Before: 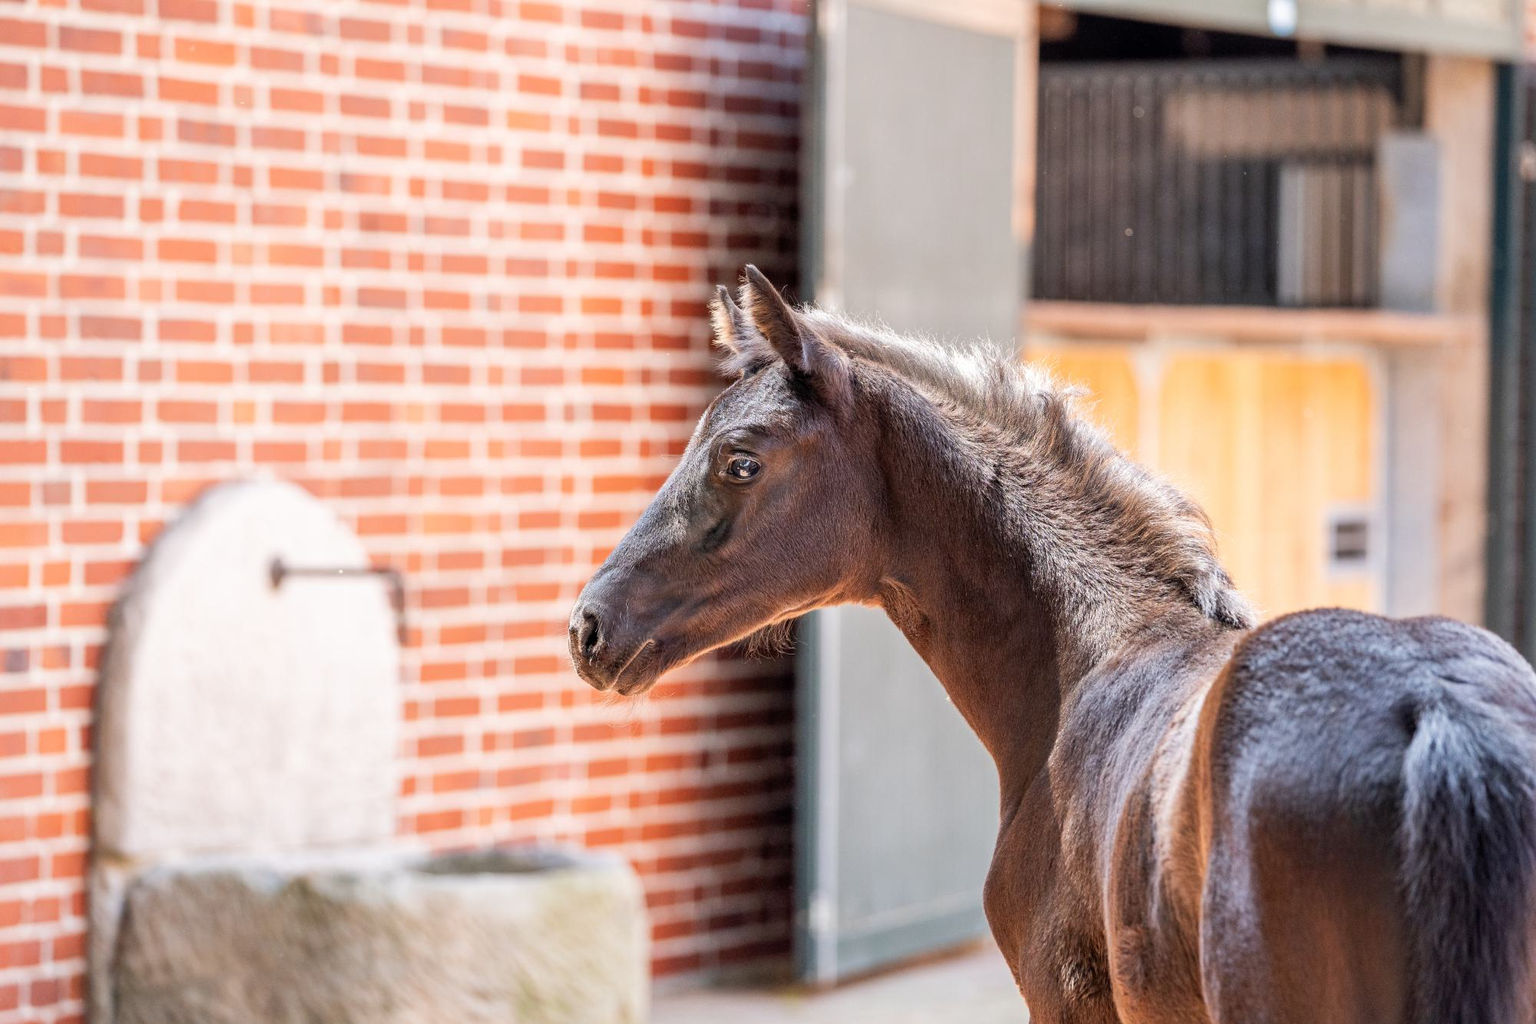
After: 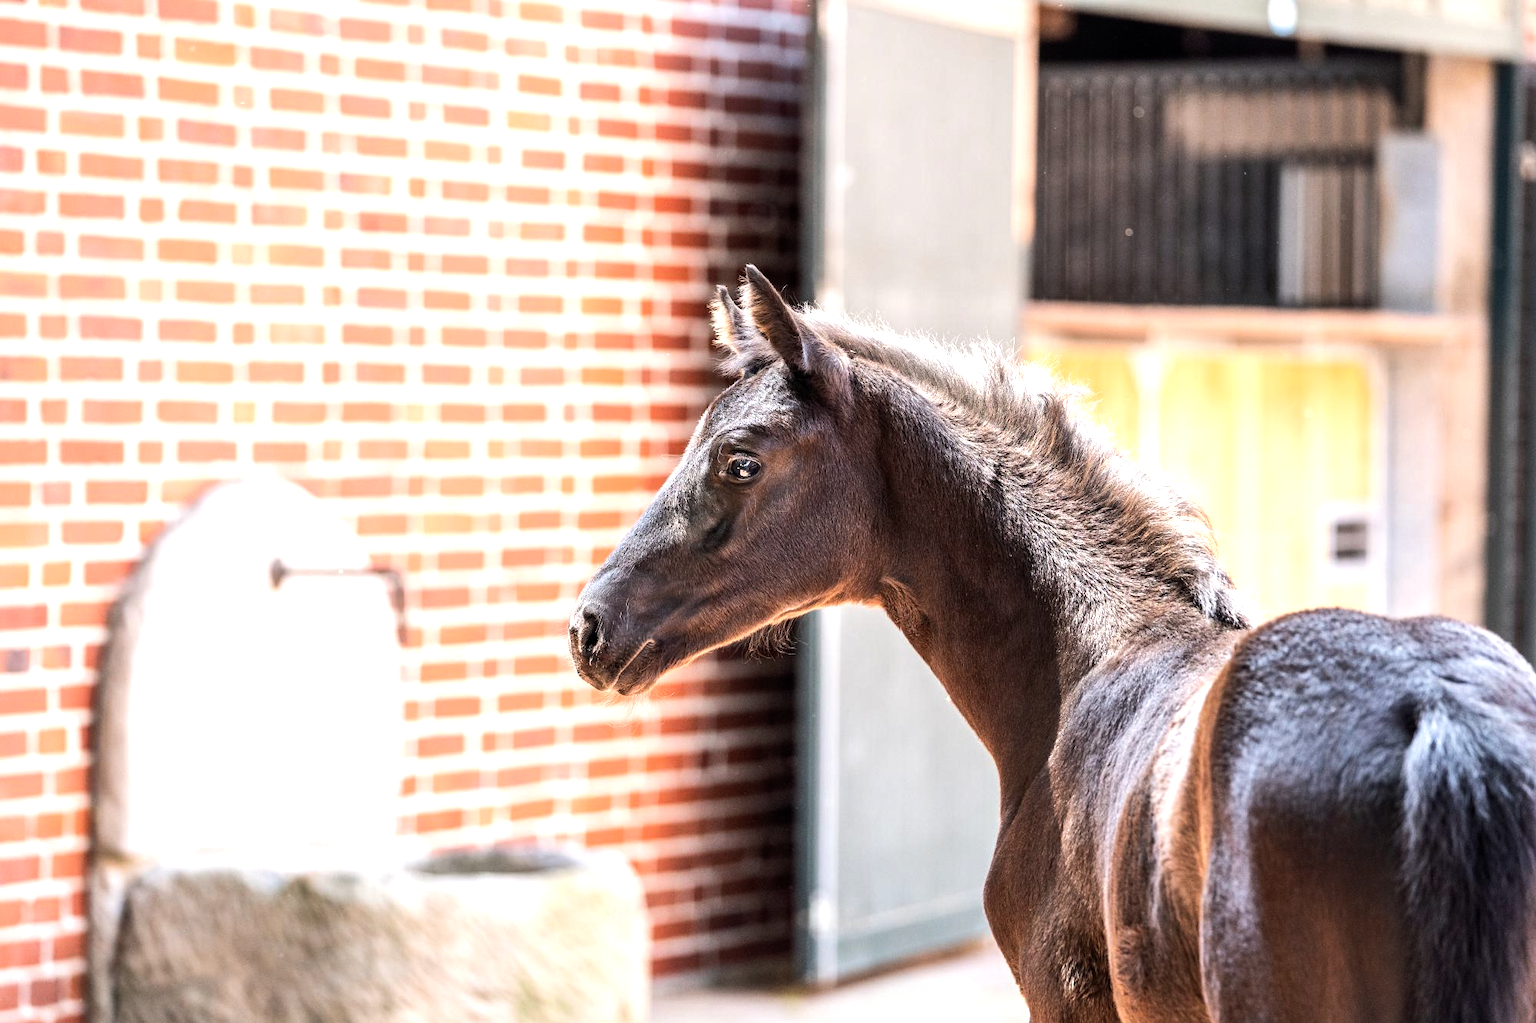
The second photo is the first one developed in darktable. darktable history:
contrast brightness saturation: saturation -0.05
tone equalizer: -8 EV -0.75 EV, -7 EV -0.7 EV, -6 EV -0.6 EV, -5 EV -0.4 EV, -3 EV 0.4 EV, -2 EV 0.6 EV, -1 EV 0.7 EV, +0 EV 0.75 EV, edges refinement/feathering 500, mask exposure compensation -1.57 EV, preserve details no
